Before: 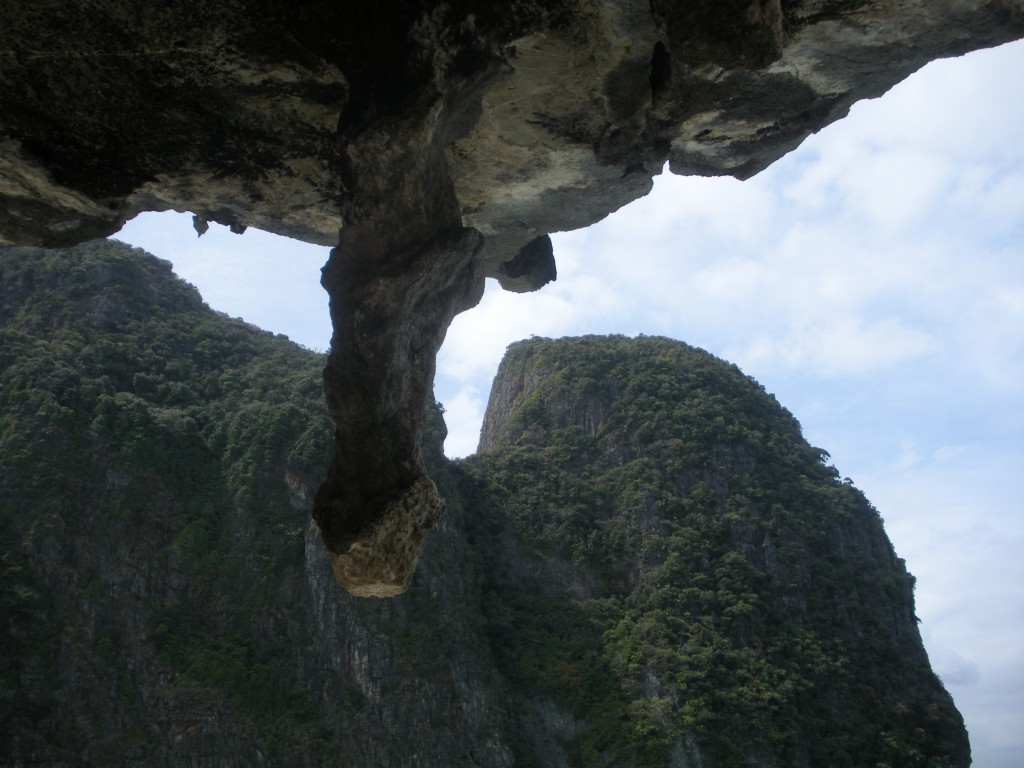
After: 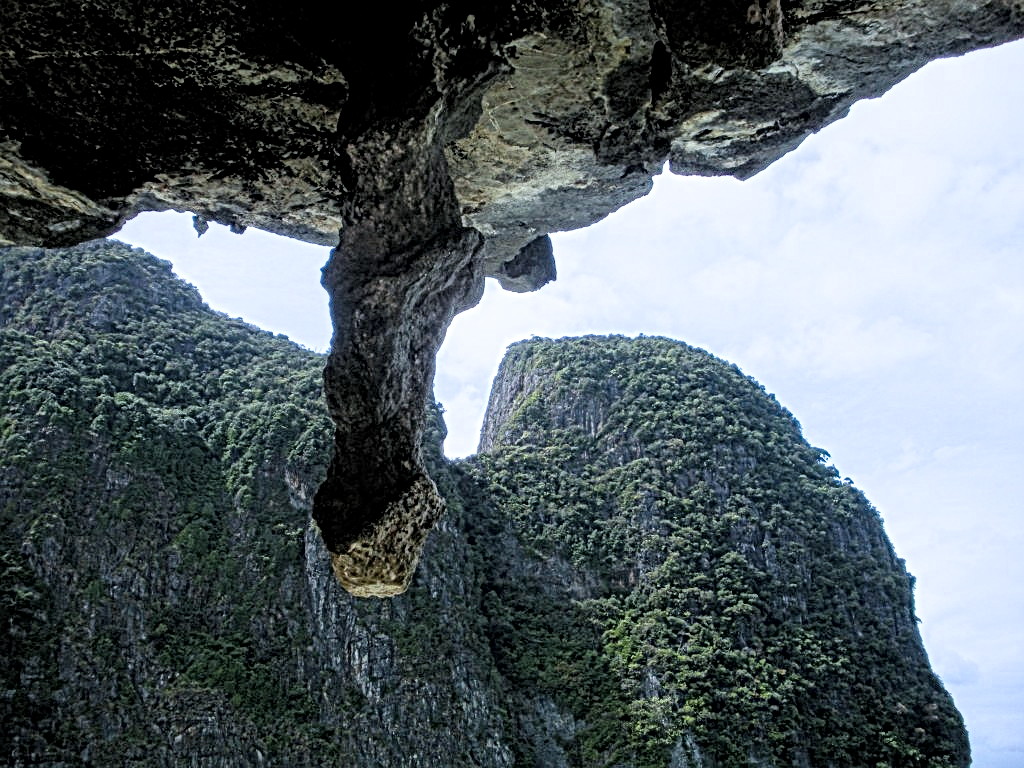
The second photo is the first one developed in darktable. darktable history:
white balance: red 0.954, blue 1.079
exposure: black level correction 0, exposure 1.3 EV, compensate exposure bias true, compensate highlight preservation false
local contrast: mode bilateral grid, contrast 20, coarseness 3, detail 300%, midtone range 0.2
filmic rgb: black relative exposure -7.6 EV, white relative exposure 4.64 EV, threshold 3 EV, target black luminance 0%, hardness 3.55, latitude 50.51%, contrast 1.033, highlights saturation mix 10%, shadows ↔ highlights balance -0.198%, color science v4 (2020), enable highlight reconstruction true
